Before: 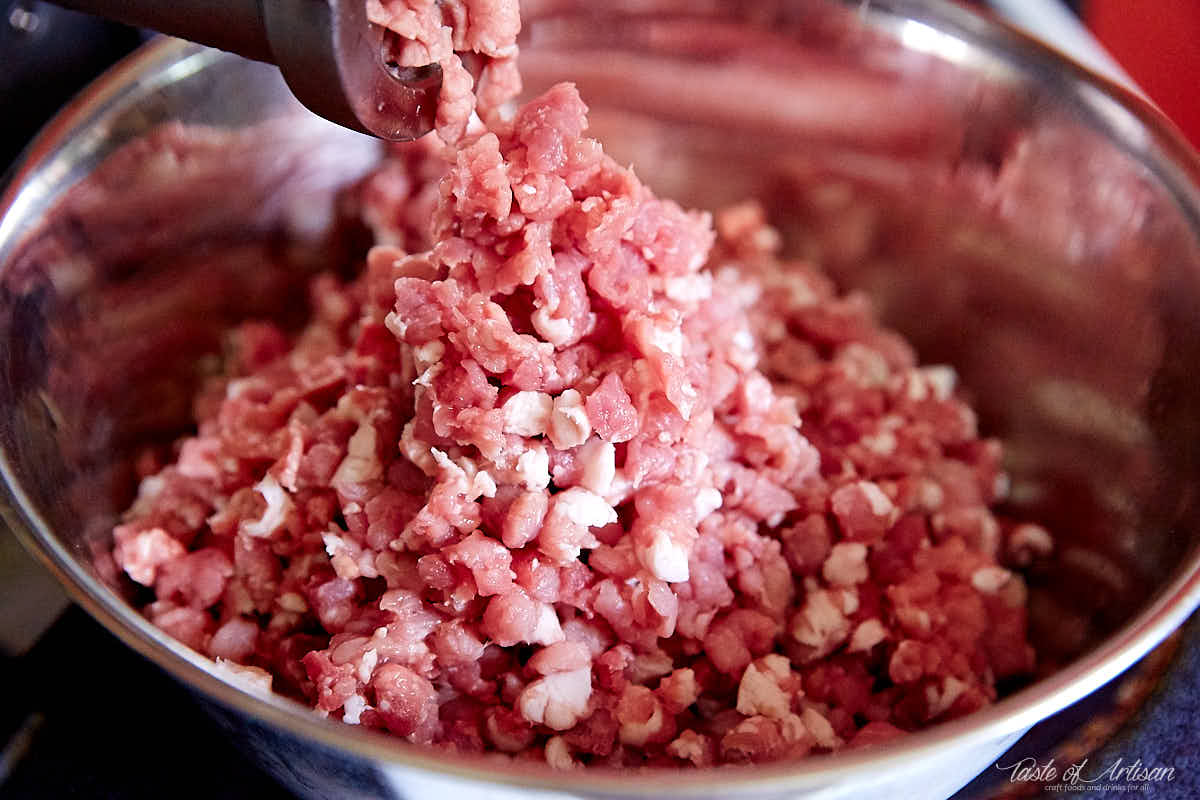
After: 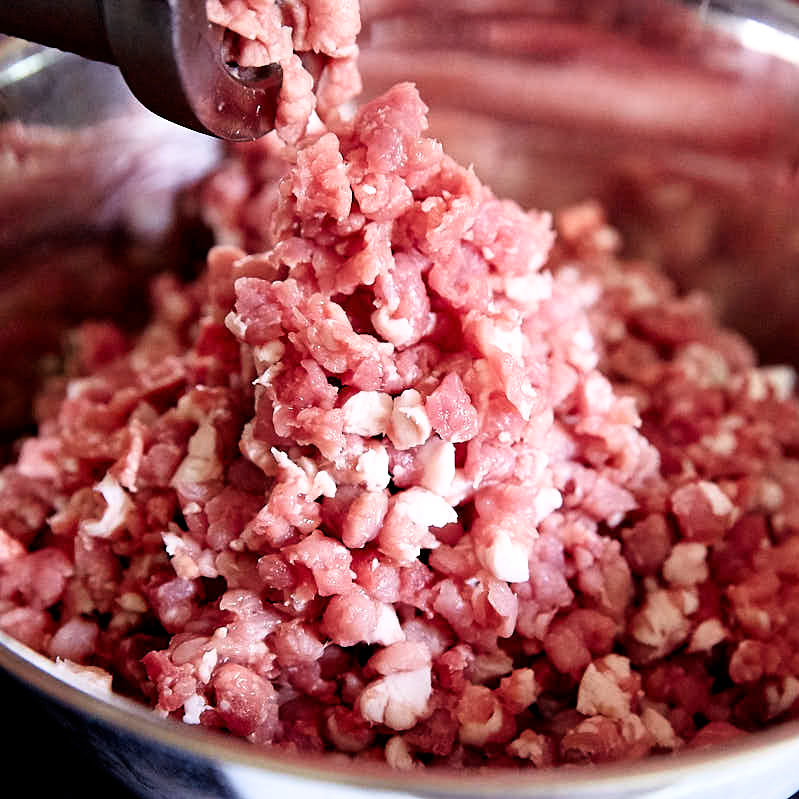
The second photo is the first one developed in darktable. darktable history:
crop and rotate: left 13.342%, right 19.991%
filmic rgb: white relative exposure 2.45 EV, hardness 6.33
